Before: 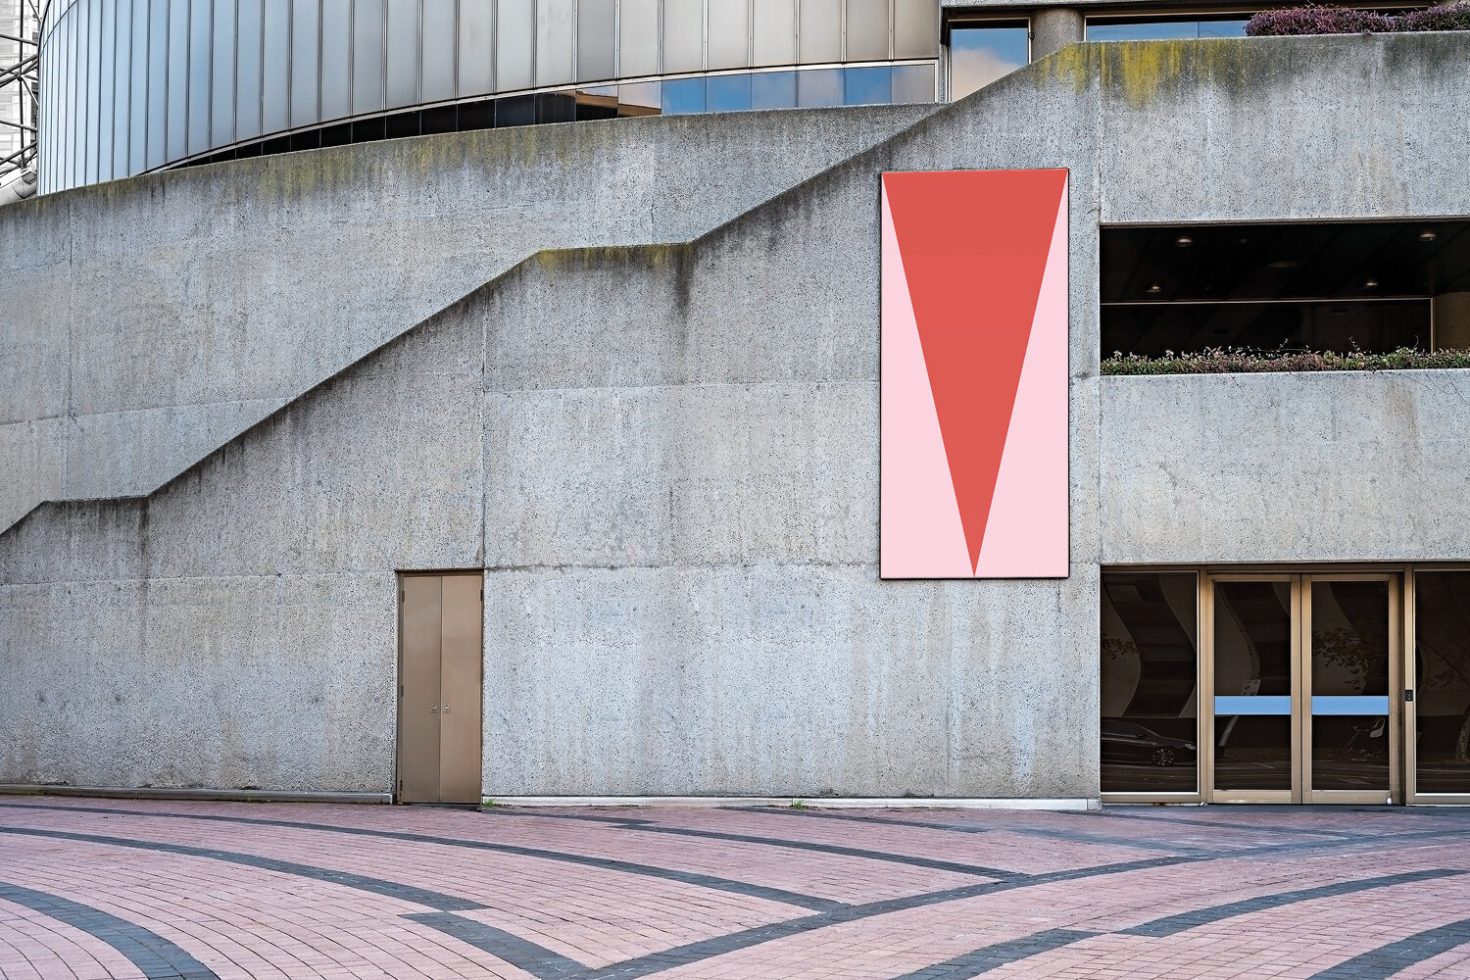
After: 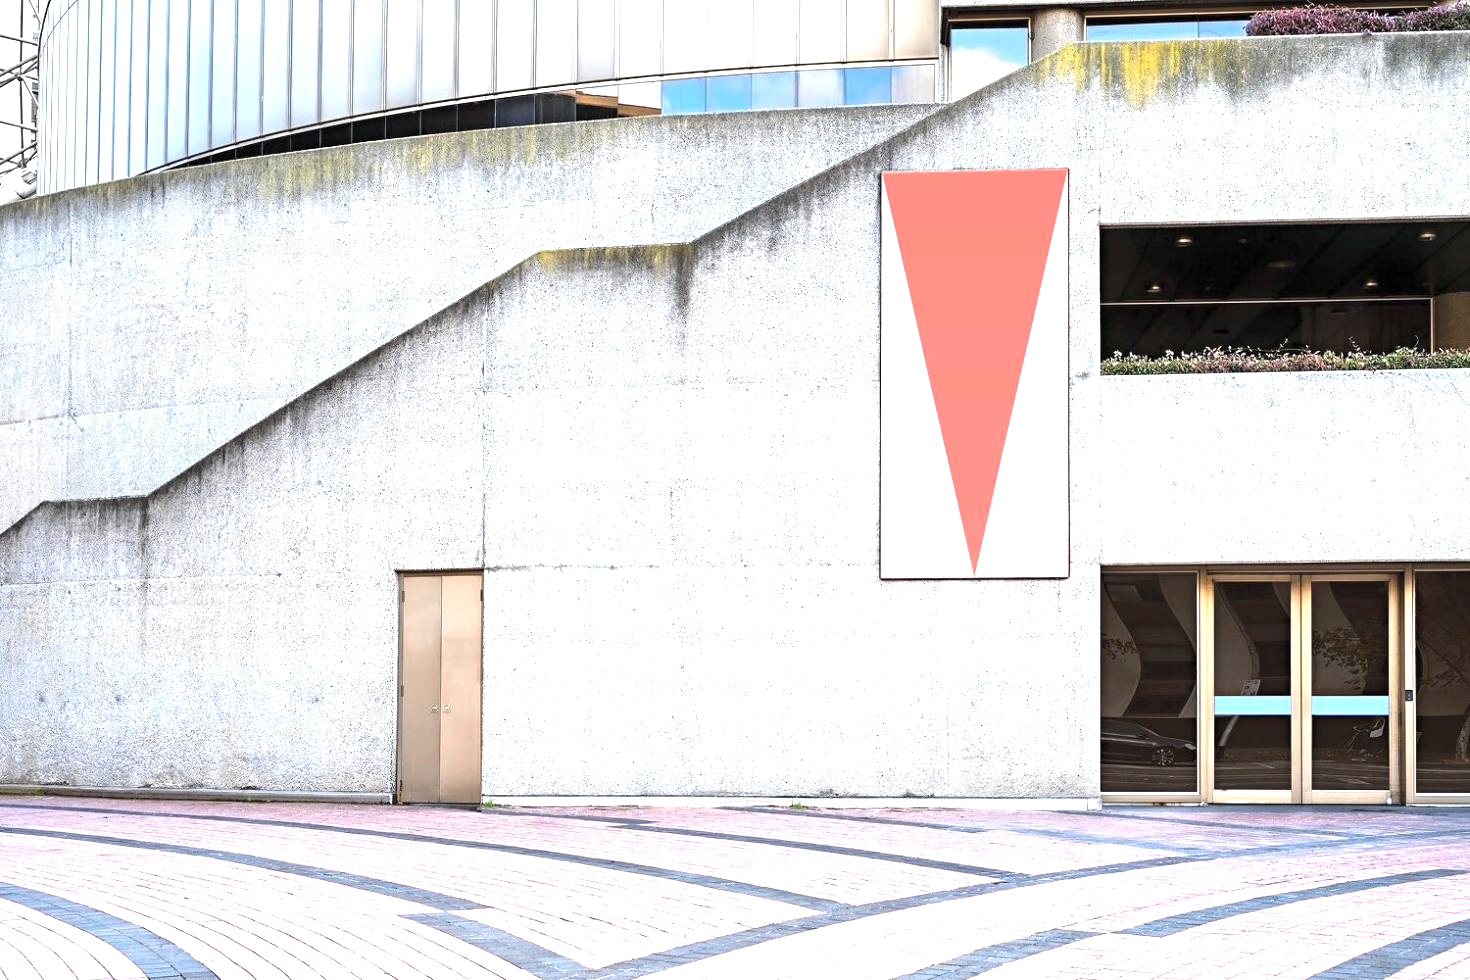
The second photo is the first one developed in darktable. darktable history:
exposure: black level correction 0, exposure 1.491 EV, compensate highlight preservation false
tone equalizer: mask exposure compensation -0.487 EV
